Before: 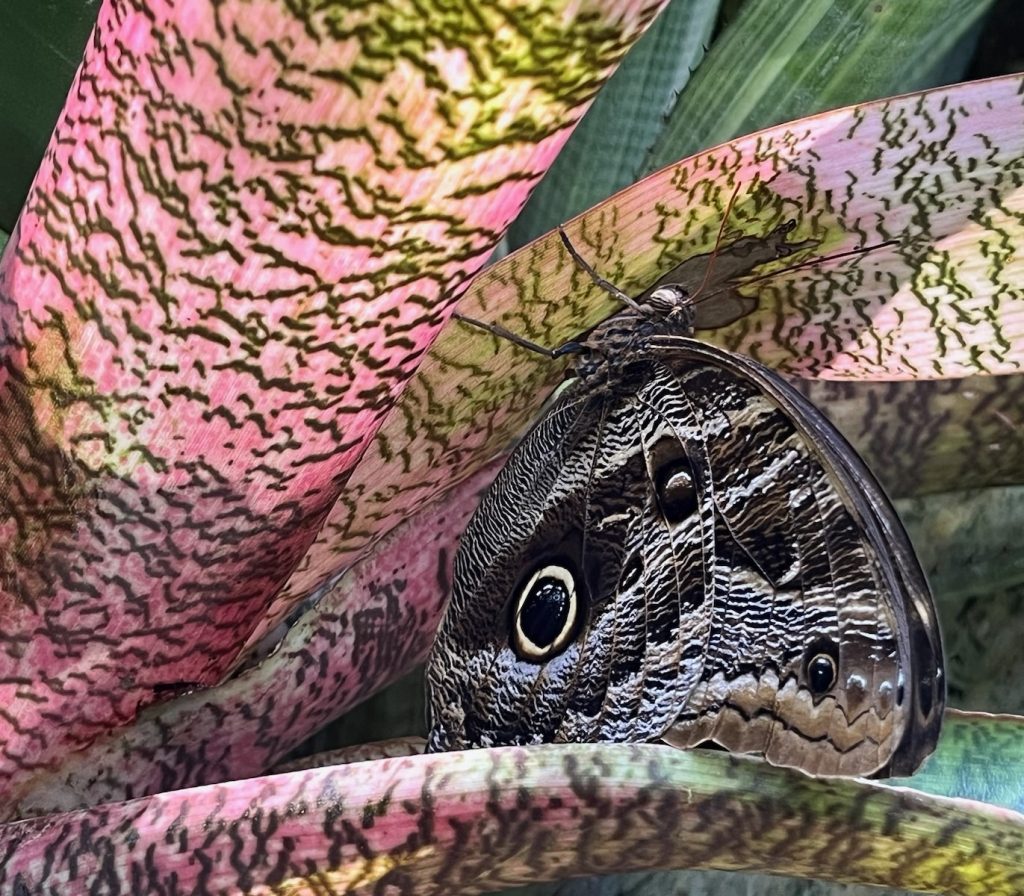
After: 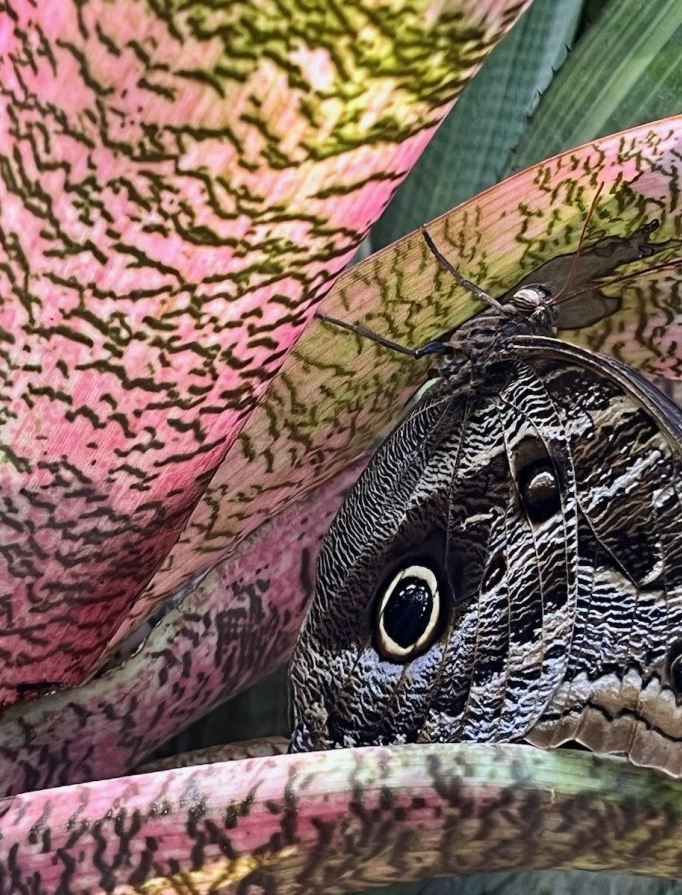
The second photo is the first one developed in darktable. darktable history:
crop and rotate: left 13.444%, right 19.873%
